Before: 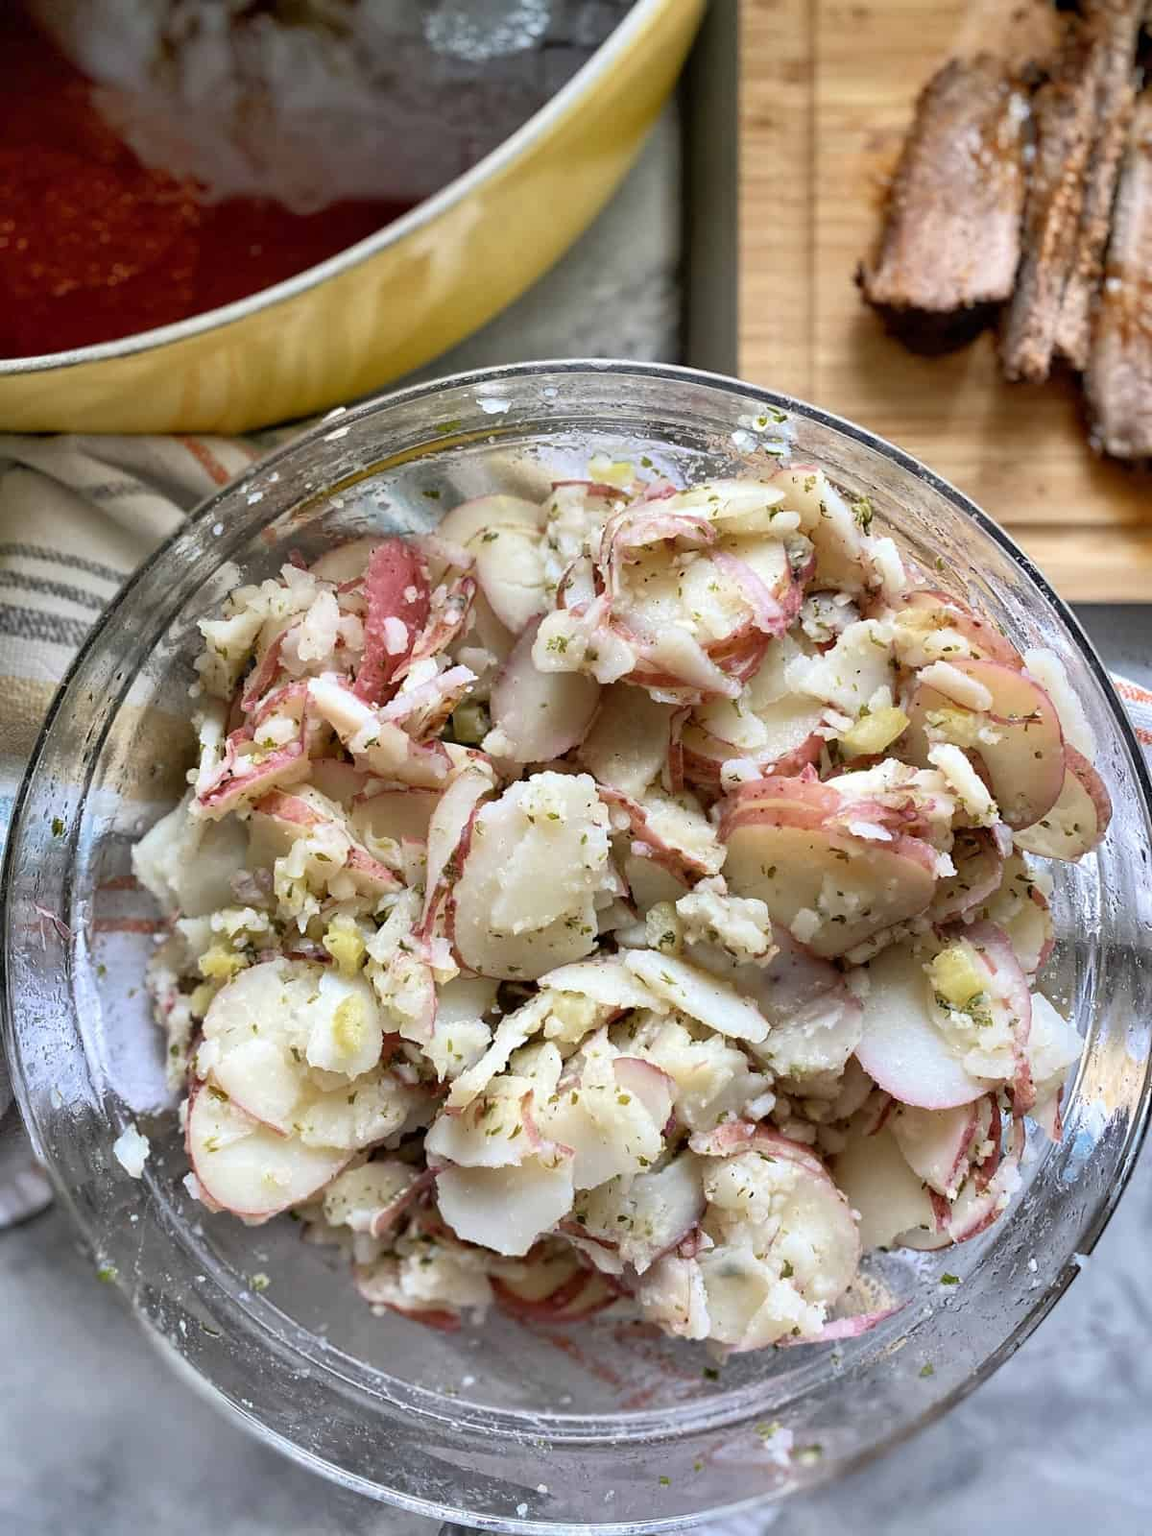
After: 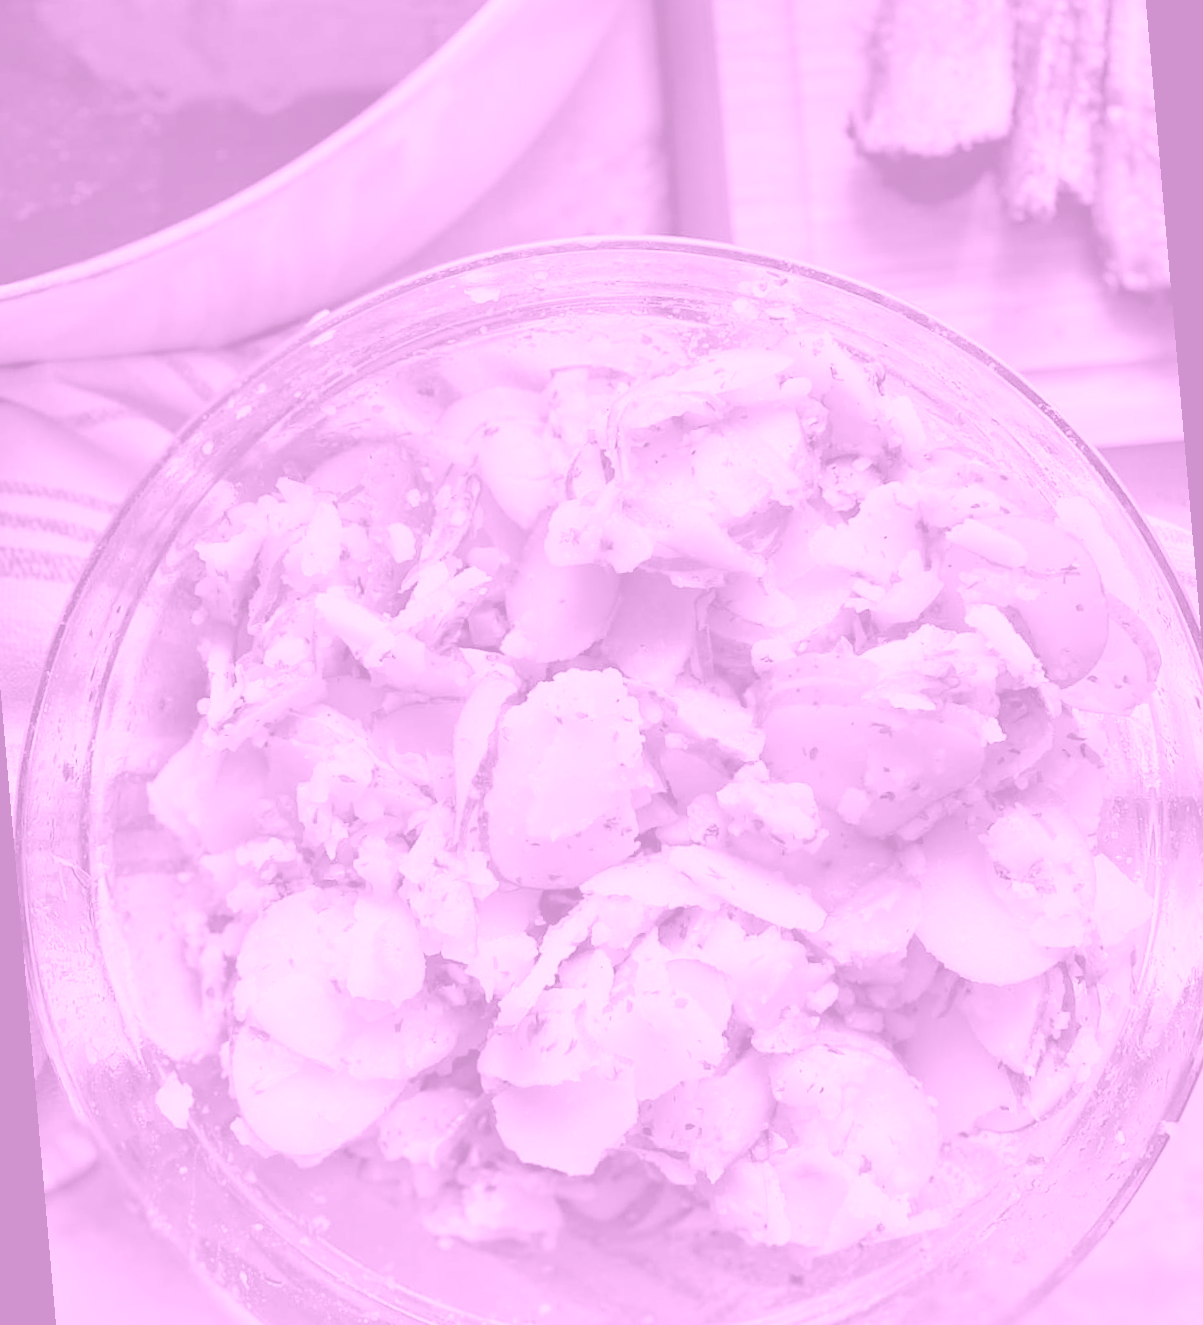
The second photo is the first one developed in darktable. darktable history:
colorize: hue 331.2°, saturation 75%, source mix 30.28%, lightness 70.52%, version 1
rotate and perspective: rotation -5°, crop left 0.05, crop right 0.952, crop top 0.11, crop bottom 0.89
